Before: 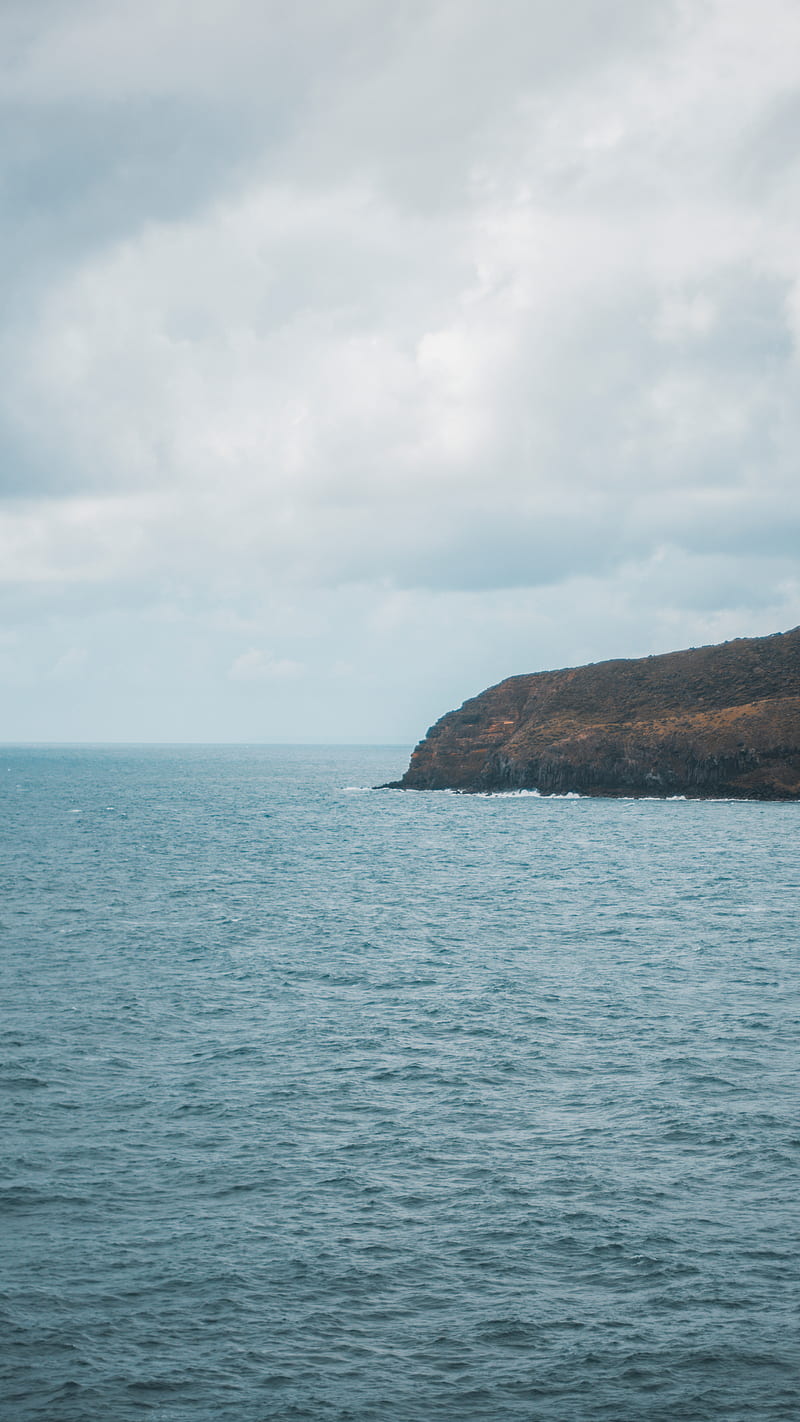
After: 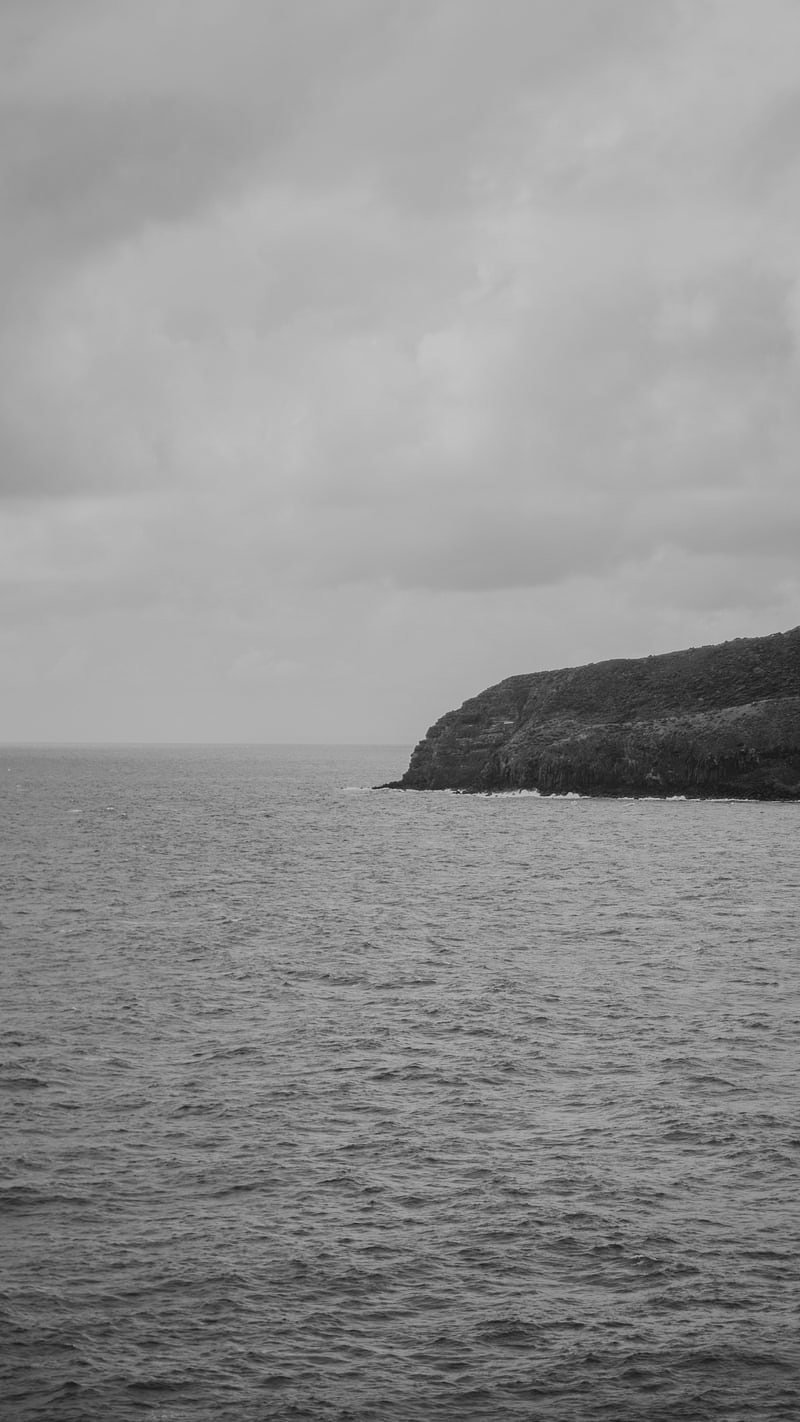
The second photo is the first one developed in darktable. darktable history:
shadows and highlights: shadows -20, white point adjustment -2, highlights -35
exposure: exposure -0.492 EV, compensate highlight preservation false
tone curve: curves: ch0 [(0, 0) (0.078, 0.052) (0.236, 0.22) (0.427, 0.472) (0.508, 0.586) (0.654, 0.742) (0.793, 0.851) (0.994, 0.974)]; ch1 [(0, 0) (0.161, 0.092) (0.35, 0.33) (0.392, 0.392) (0.456, 0.456) (0.505, 0.502) (0.537, 0.518) (0.553, 0.534) (0.602, 0.579) (0.718, 0.718) (1, 1)]; ch2 [(0, 0) (0.346, 0.362) (0.411, 0.412) (0.502, 0.502) (0.531, 0.521) (0.586, 0.59) (0.621, 0.604) (1, 1)], color space Lab, independent channels, preserve colors none
monochrome: a 30.25, b 92.03
